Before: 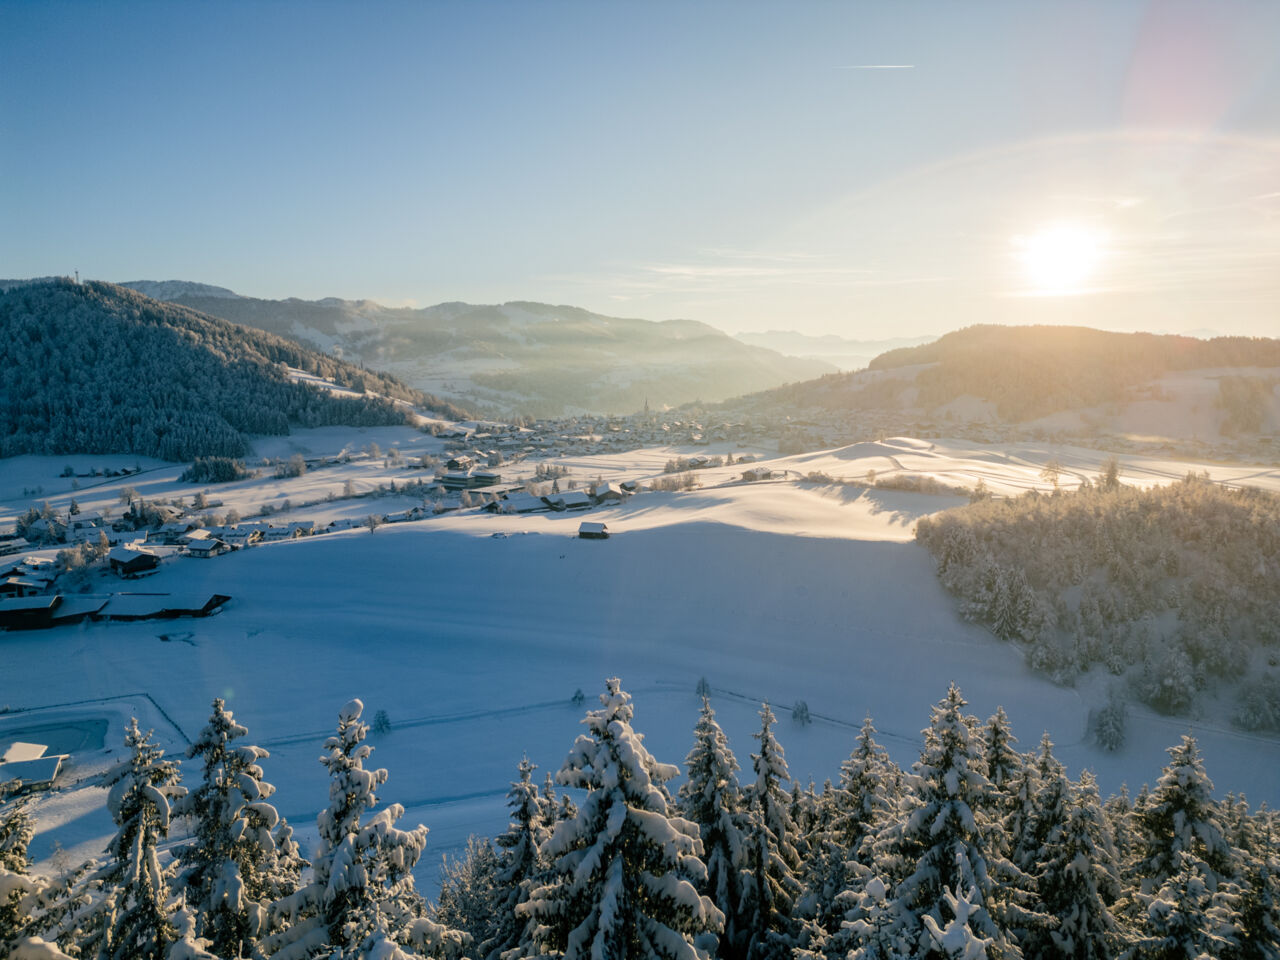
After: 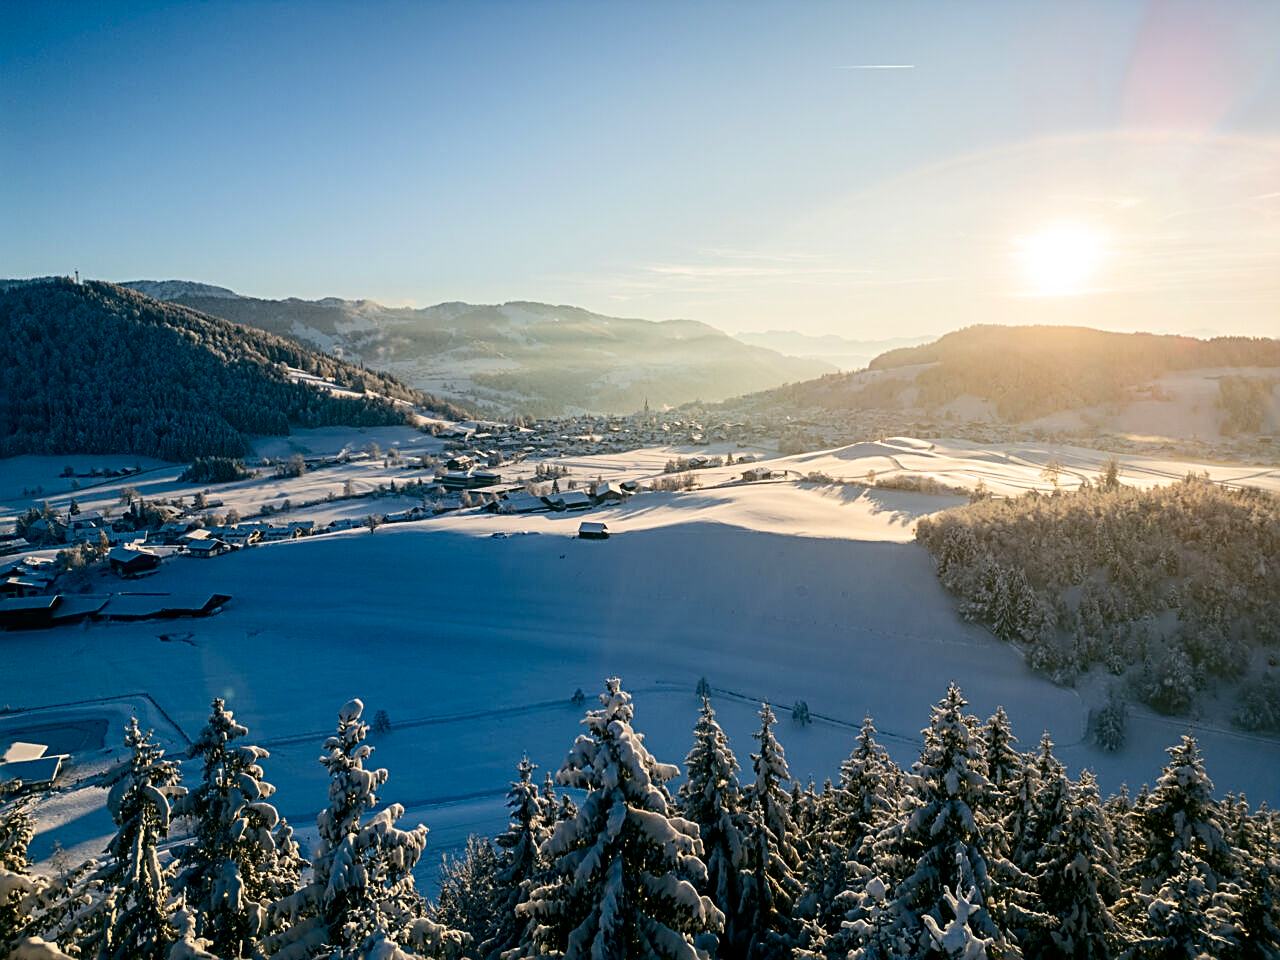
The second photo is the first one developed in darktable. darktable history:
sharpen: radius 2.568, amount 0.688
contrast brightness saturation: contrast 0.213, brightness -0.107, saturation 0.213
